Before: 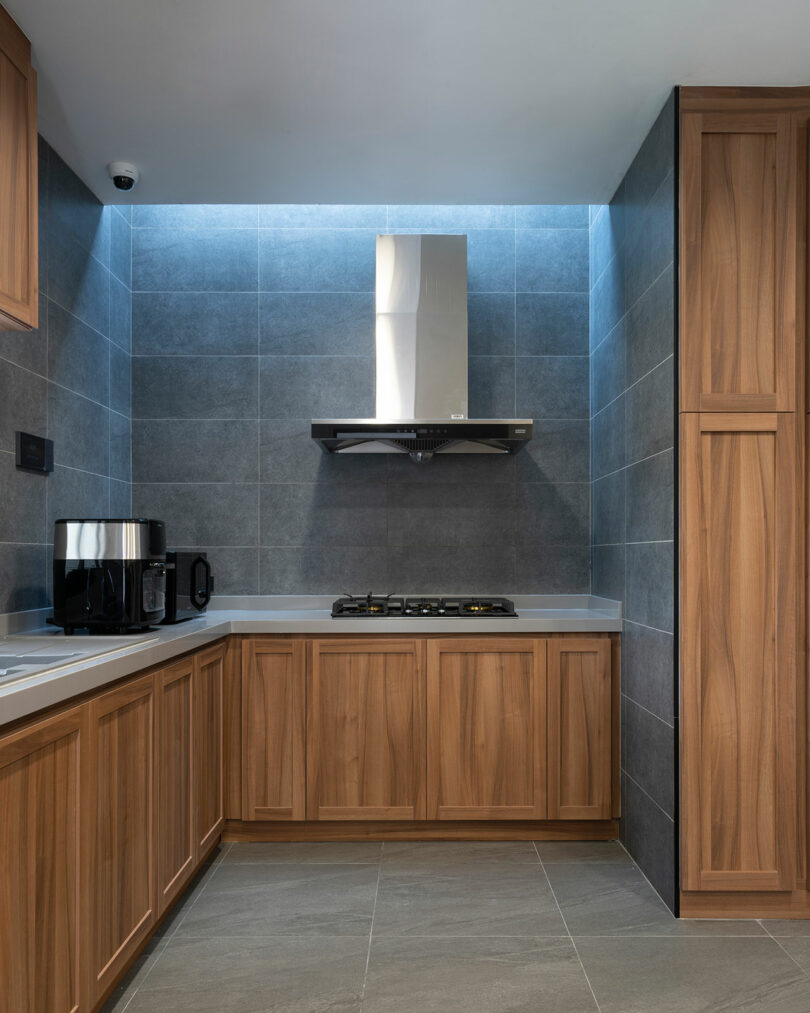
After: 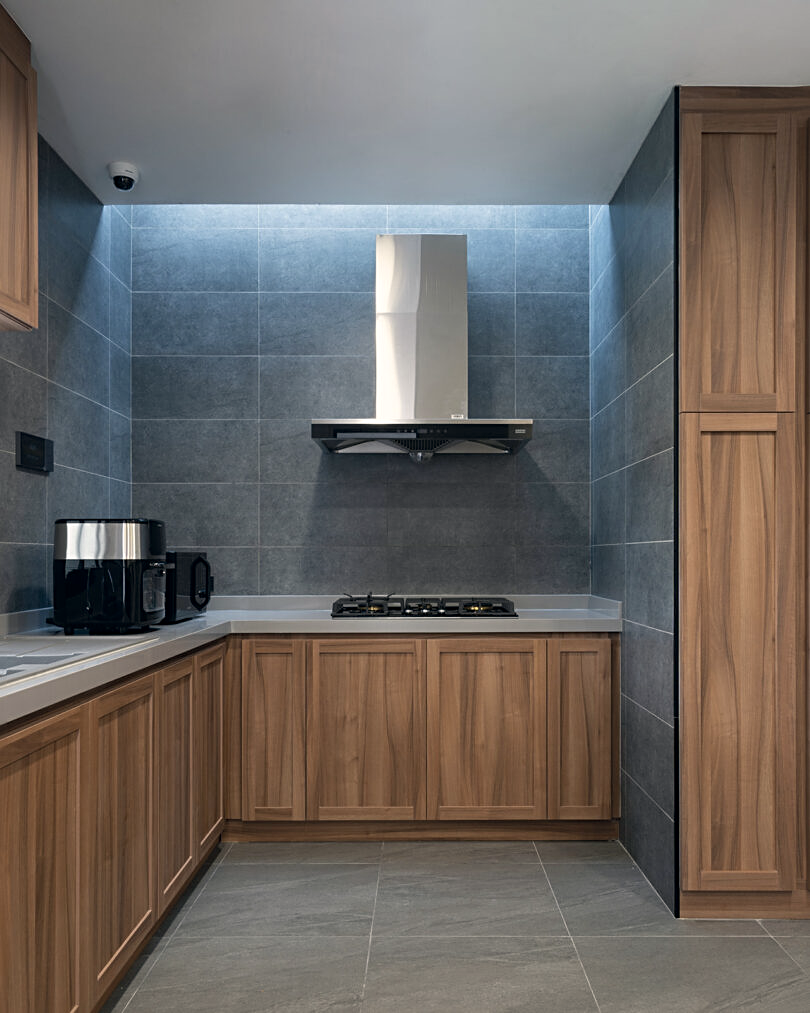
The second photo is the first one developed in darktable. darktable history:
color correction: highlights a* 2.75, highlights b* 5, shadows a* -2.04, shadows b* -4.84, saturation 0.8
sharpen: radius 2.529, amount 0.323
